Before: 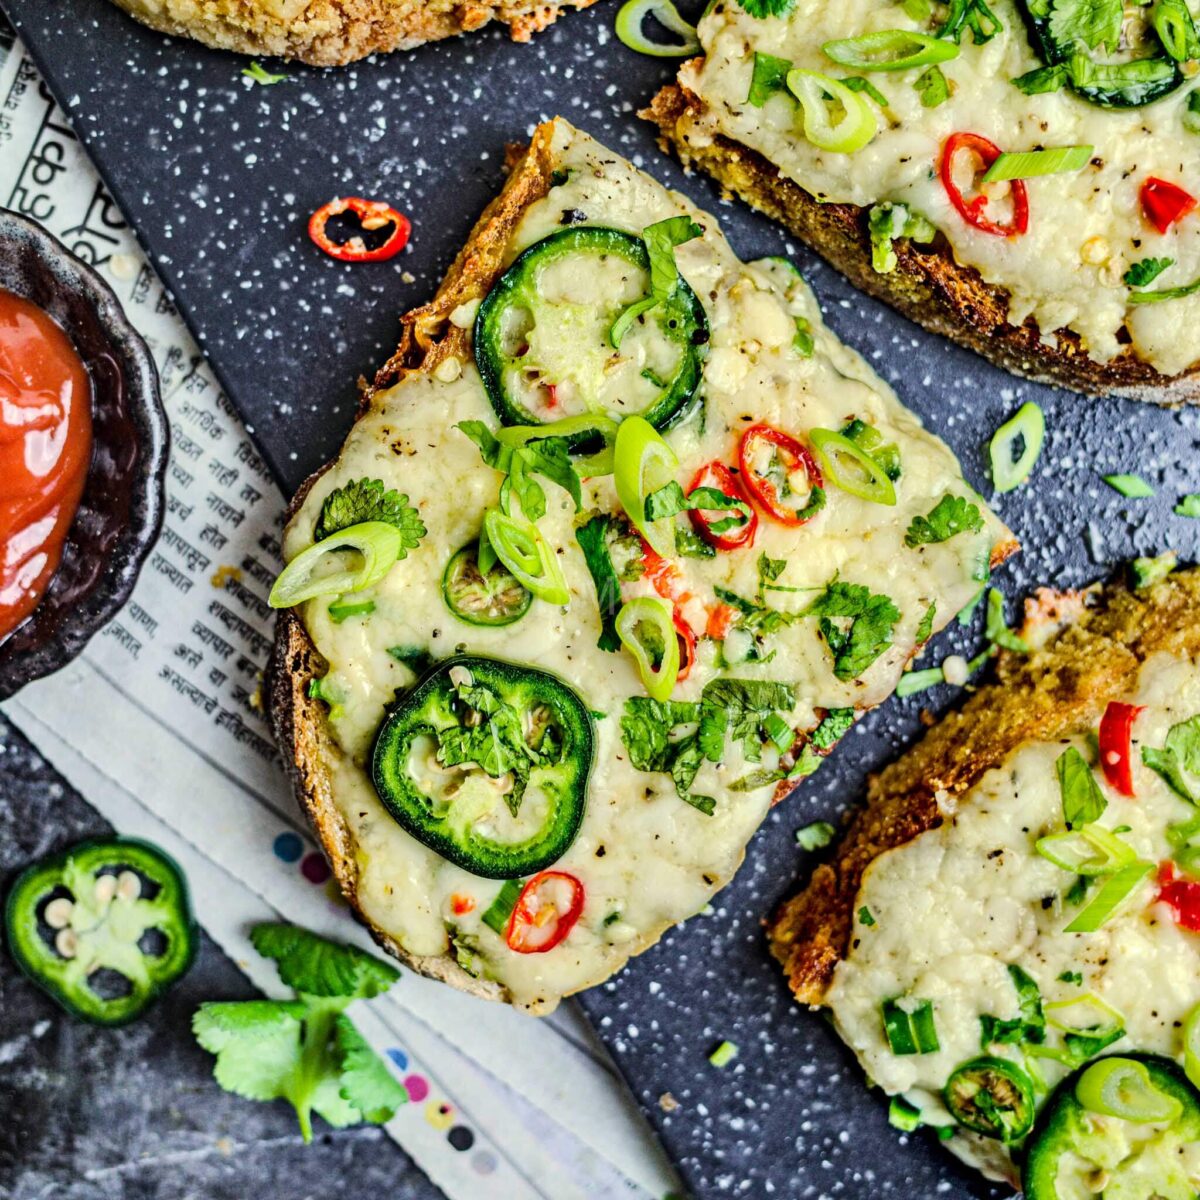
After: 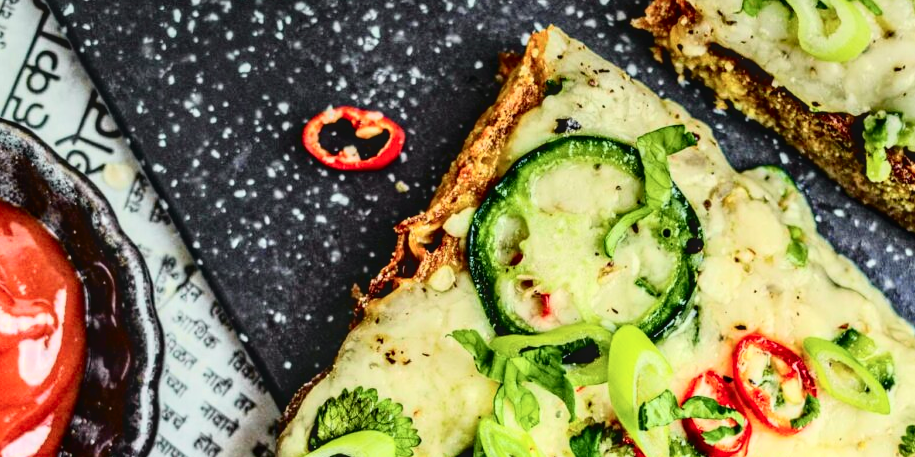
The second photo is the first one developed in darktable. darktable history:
graduated density: on, module defaults
local contrast: on, module defaults
crop: left 0.579%, top 7.627%, right 23.167%, bottom 54.275%
tone curve: curves: ch0 [(0.003, 0.032) (0.037, 0.037) (0.149, 0.117) (0.297, 0.318) (0.41, 0.48) (0.541, 0.649) (0.722, 0.857) (0.875, 0.946) (1, 0.98)]; ch1 [(0, 0) (0.305, 0.325) (0.453, 0.437) (0.482, 0.474) (0.501, 0.498) (0.506, 0.503) (0.559, 0.576) (0.6, 0.635) (0.656, 0.707) (1, 1)]; ch2 [(0, 0) (0.323, 0.277) (0.408, 0.399) (0.45, 0.48) (0.499, 0.502) (0.515, 0.532) (0.573, 0.602) (0.653, 0.675) (0.75, 0.756) (1, 1)], color space Lab, independent channels, preserve colors none
